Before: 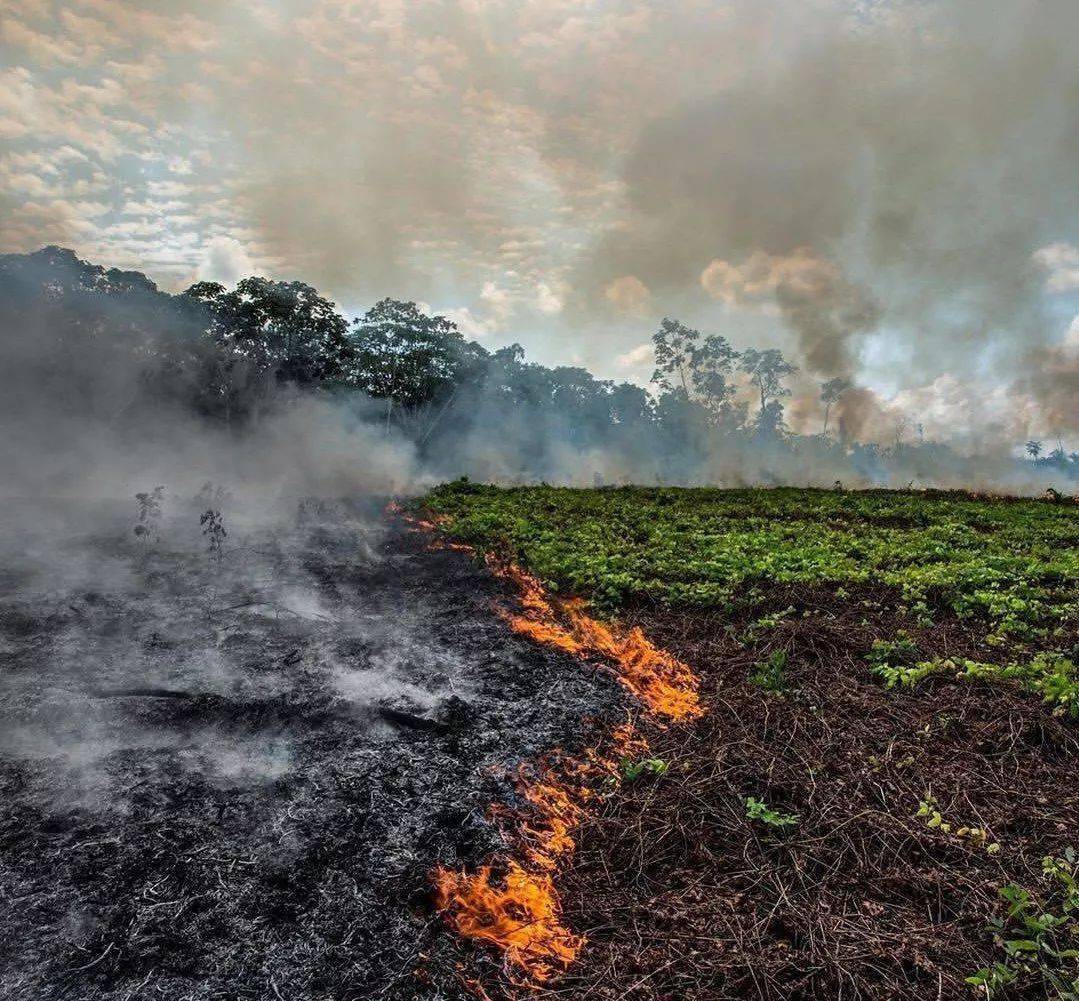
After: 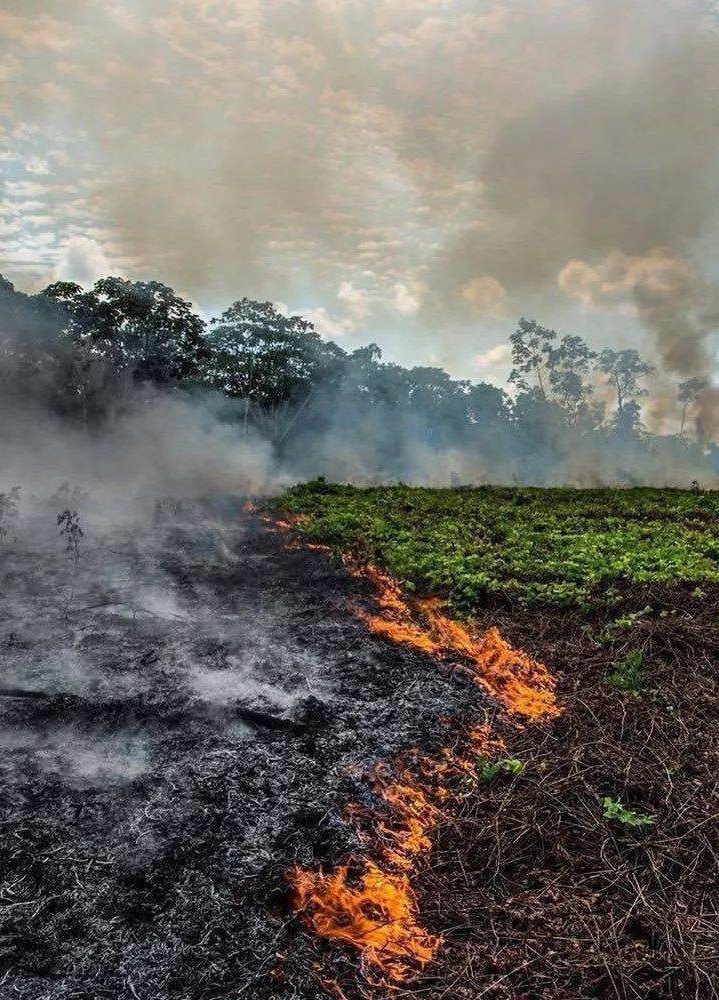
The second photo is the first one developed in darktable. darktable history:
crop and rotate: left 13.327%, right 19.974%
